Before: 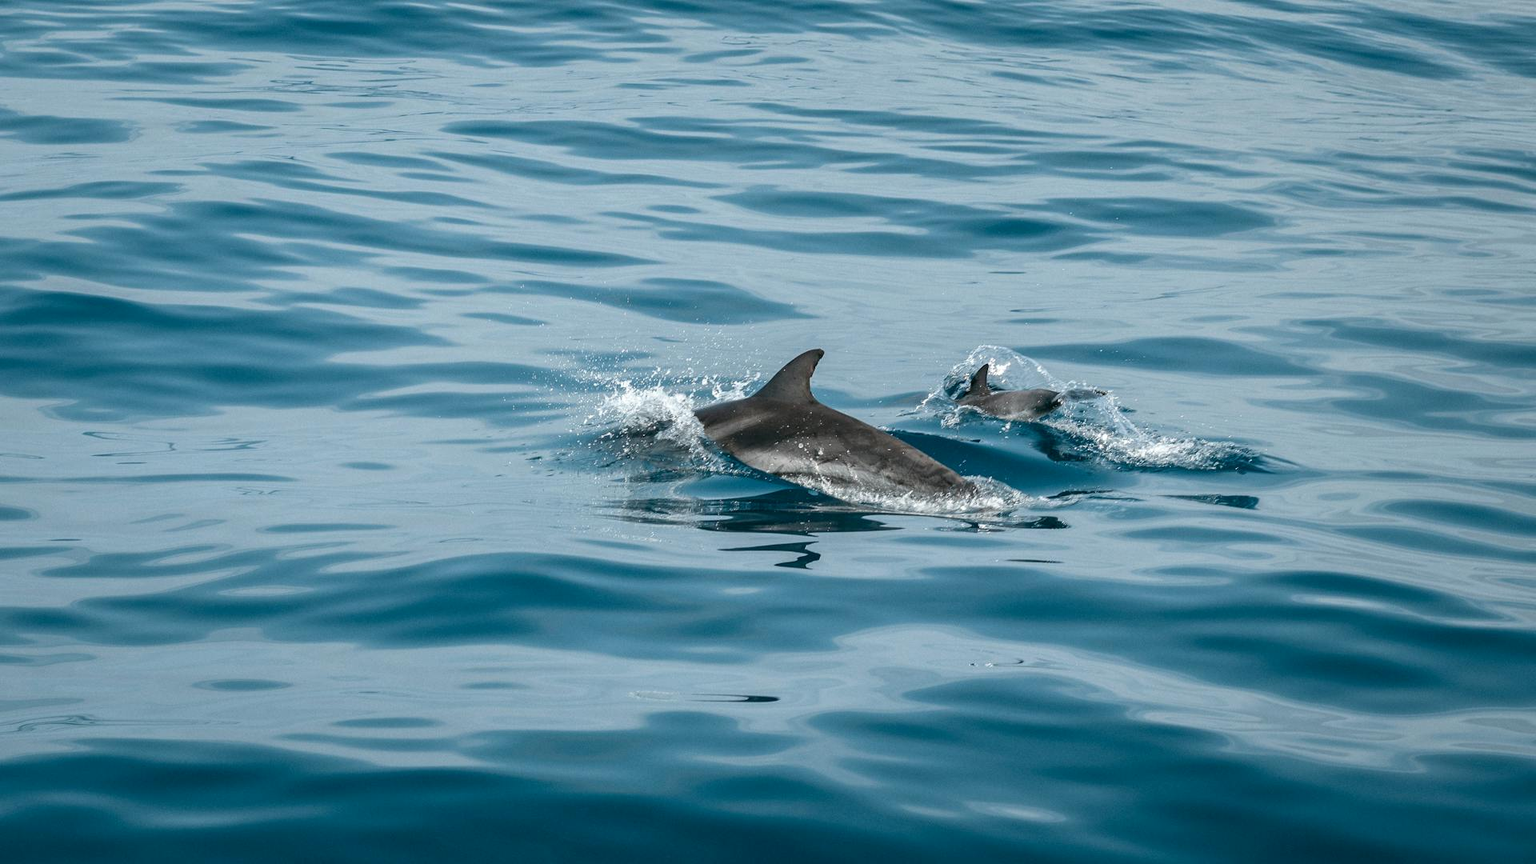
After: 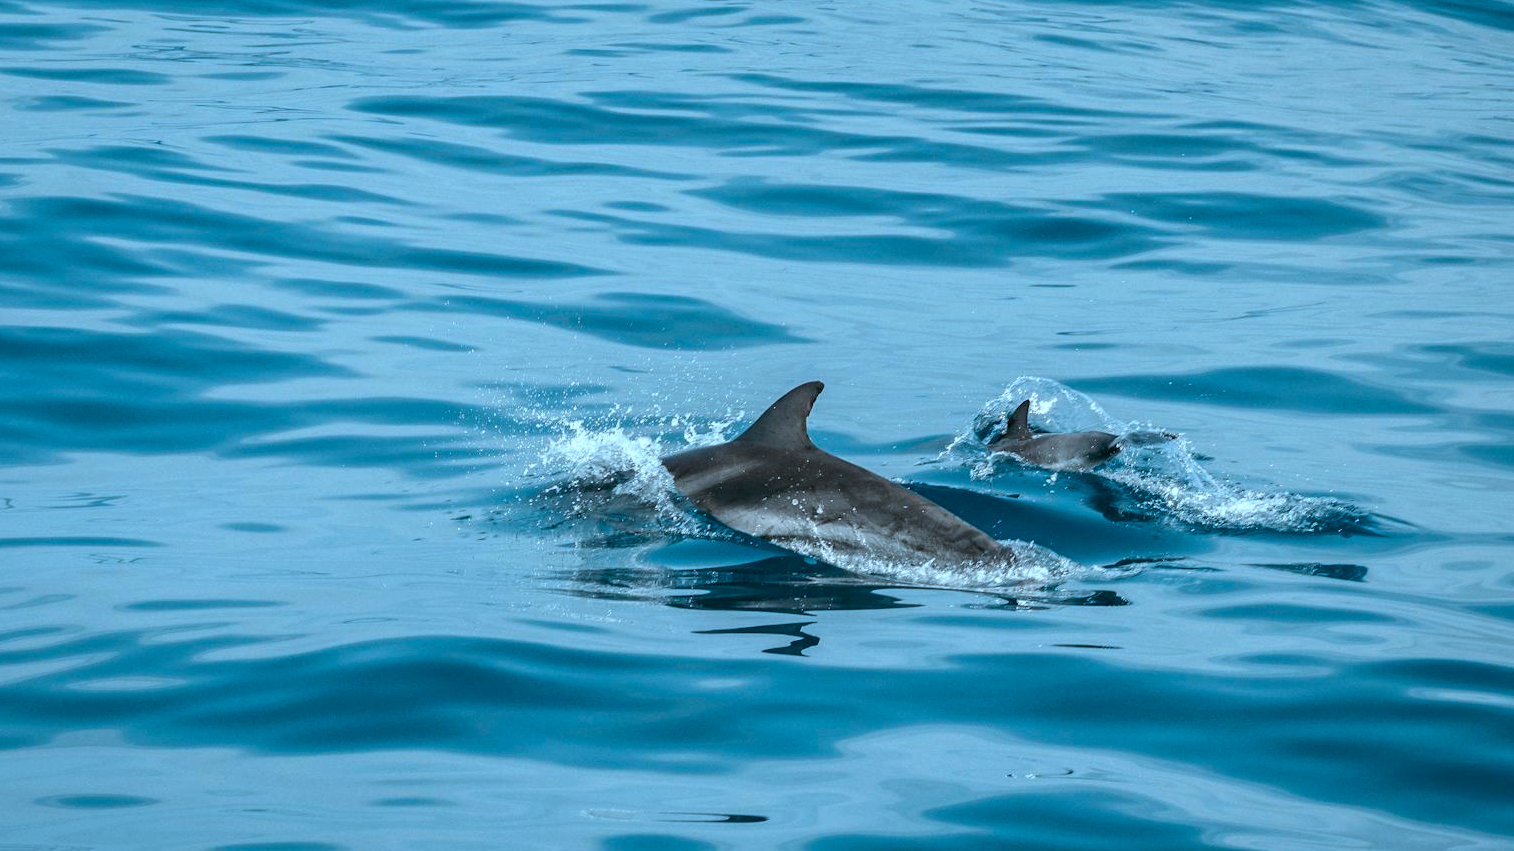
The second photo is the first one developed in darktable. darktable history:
crop and rotate: left 10.756%, top 5.145%, right 10.377%, bottom 16.058%
color correction: highlights a* -9.78, highlights b* -21.15
